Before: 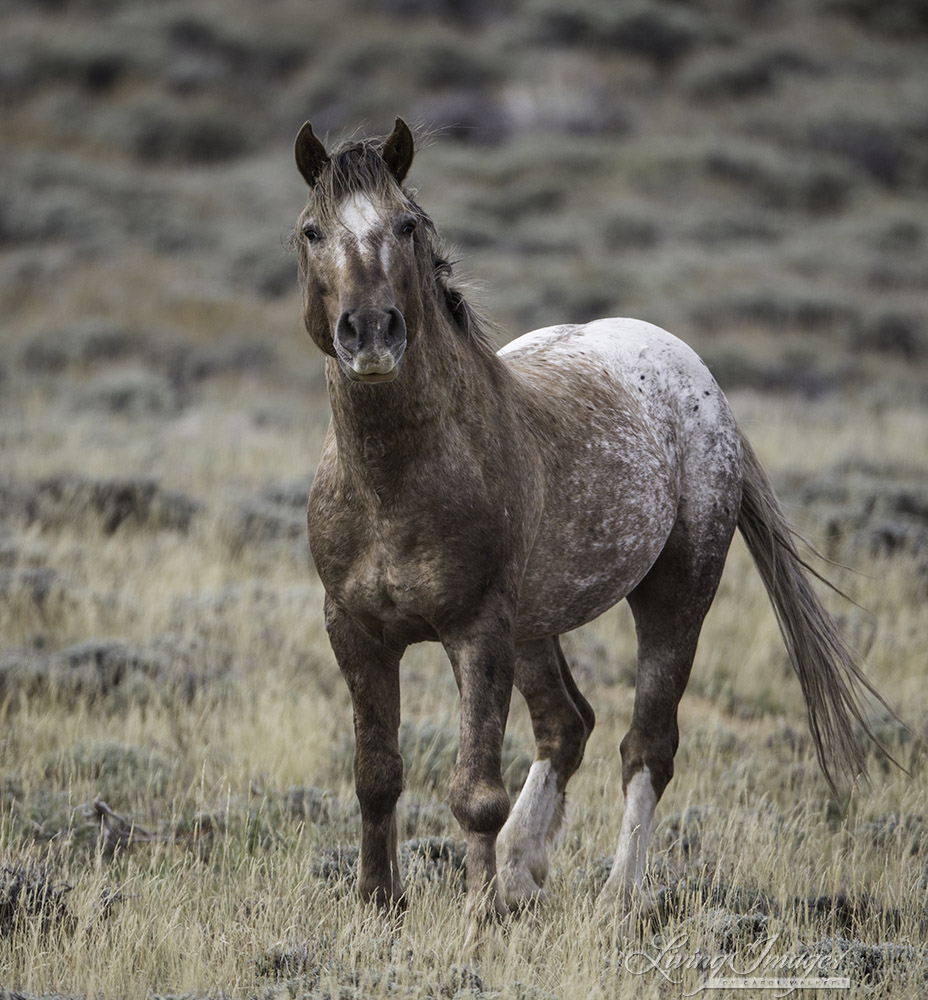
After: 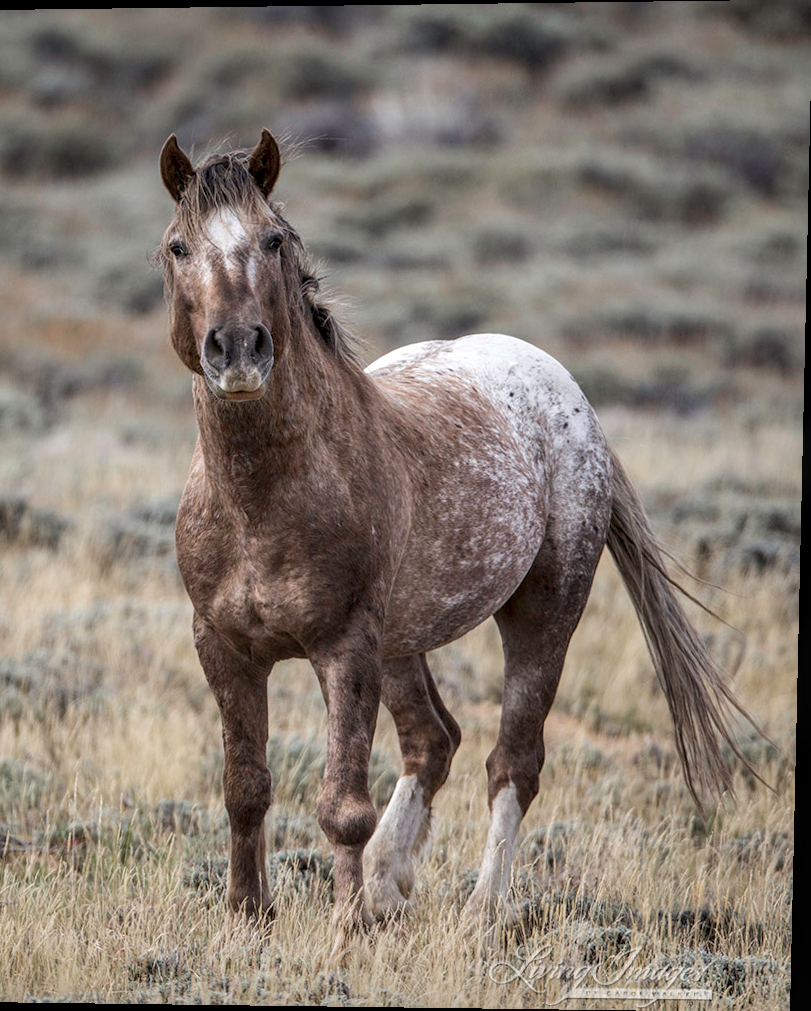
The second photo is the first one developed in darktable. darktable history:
rotate and perspective: lens shift (vertical) 0.048, lens shift (horizontal) -0.024, automatic cropping off
crop and rotate: left 14.584%
local contrast: detail 130%
